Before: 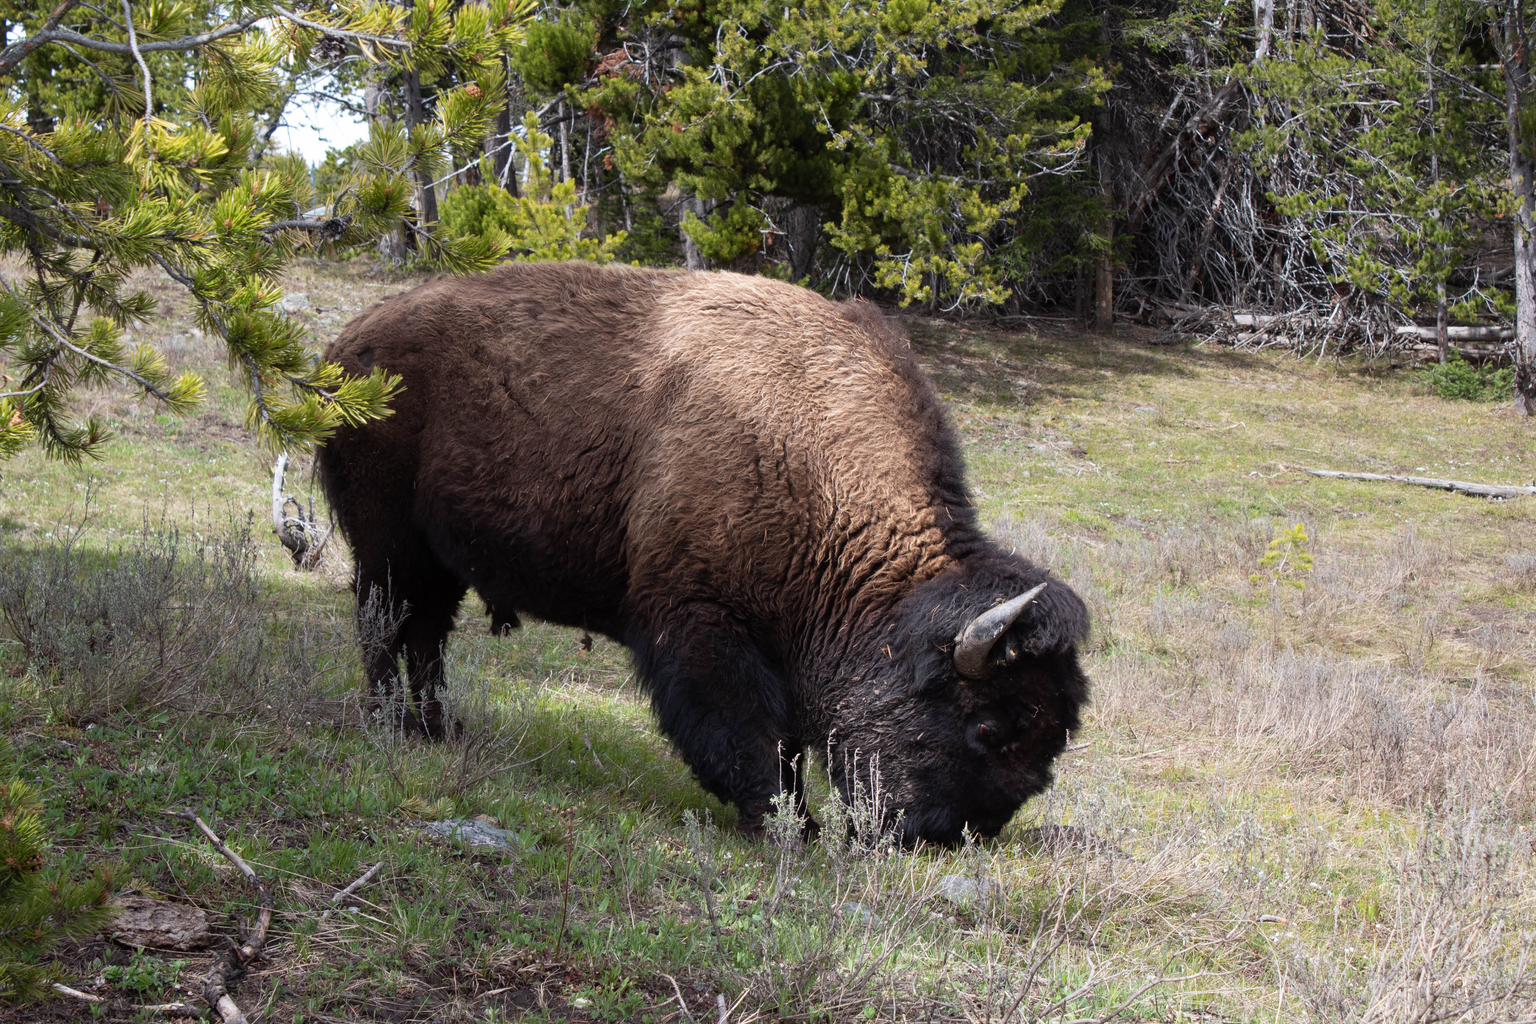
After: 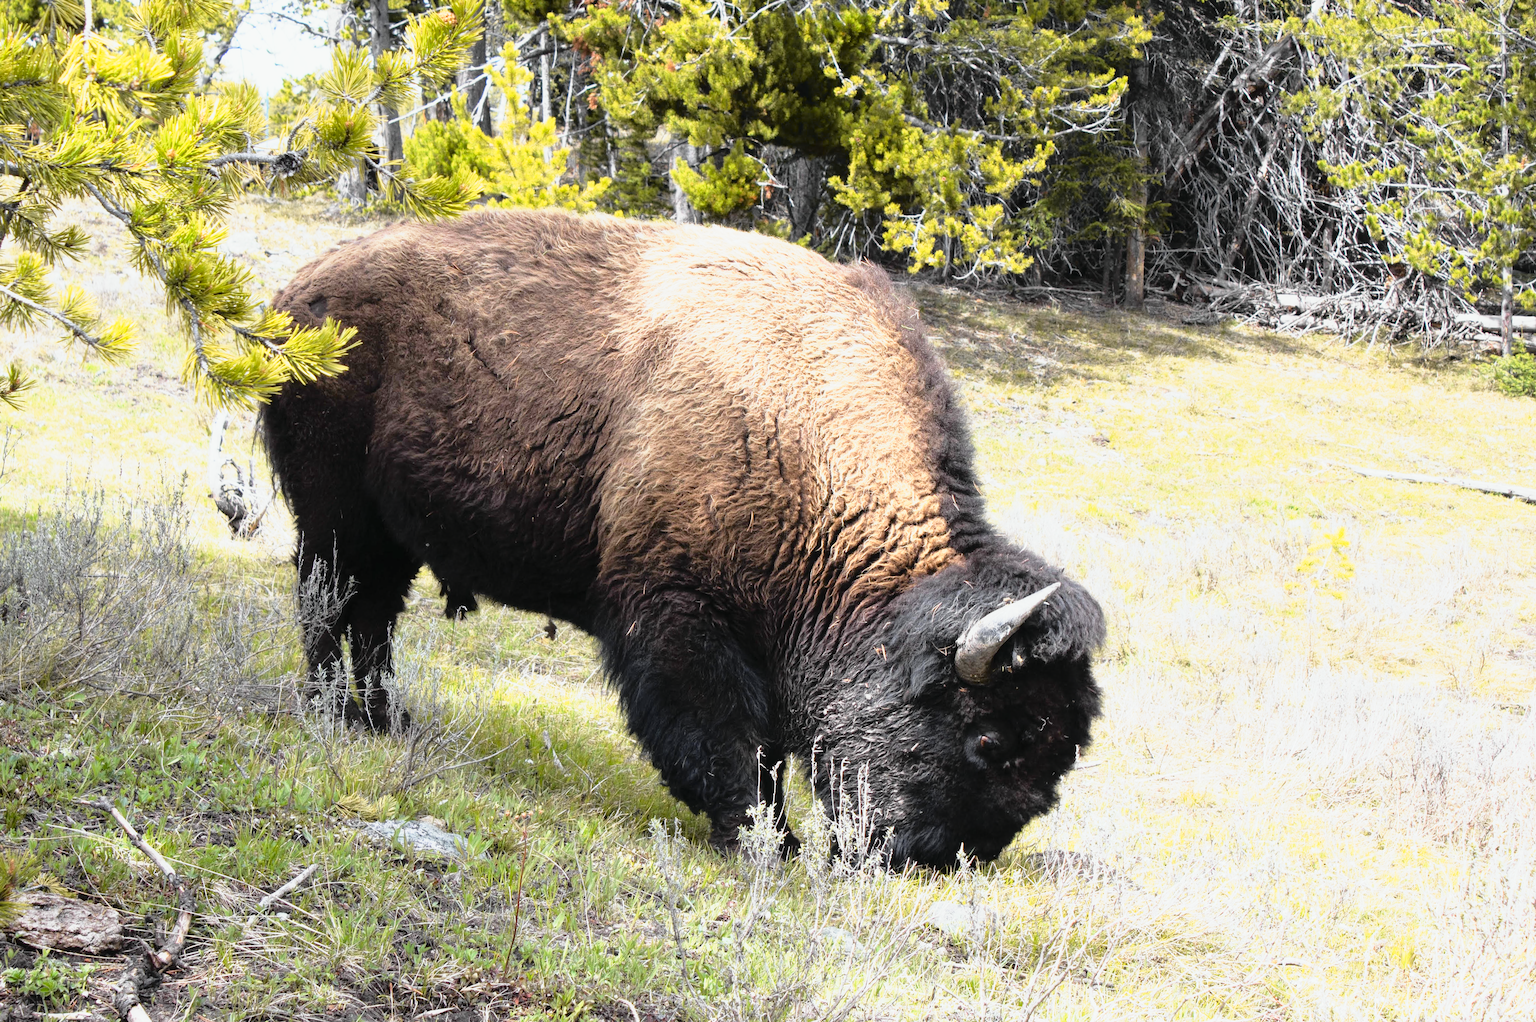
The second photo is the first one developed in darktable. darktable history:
base curve: curves: ch0 [(0, 0) (0.088, 0.125) (0.176, 0.251) (0.354, 0.501) (0.613, 0.749) (1, 0.877)], preserve colors none
exposure: black level correction 0, exposure 0.703 EV, compensate highlight preservation false
tone curve: curves: ch0 [(0, 0.013) (0.129, 0.1) (0.327, 0.382) (0.489, 0.573) (0.66, 0.748) (0.858, 0.926) (1, 0.977)]; ch1 [(0, 0) (0.353, 0.344) (0.45, 0.46) (0.498, 0.495) (0.521, 0.506) (0.563, 0.559) (0.592, 0.585) (0.657, 0.655) (1, 1)]; ch2 [(0, 0) (0.333, 0.346) (0.375, 0.375) (0.427, 0.44) (0.5, 0.501) (0.505, 0.499) (0.528, 0.533) (0.579, 0.61) (0.612, 0.644) (0.66, 0.715) (1, 1)], color space Lab, independent channels
crop and rotate: angle -2.06°, left 3.123%, top 4.067%, right 1.485%, bottom 0.699%
